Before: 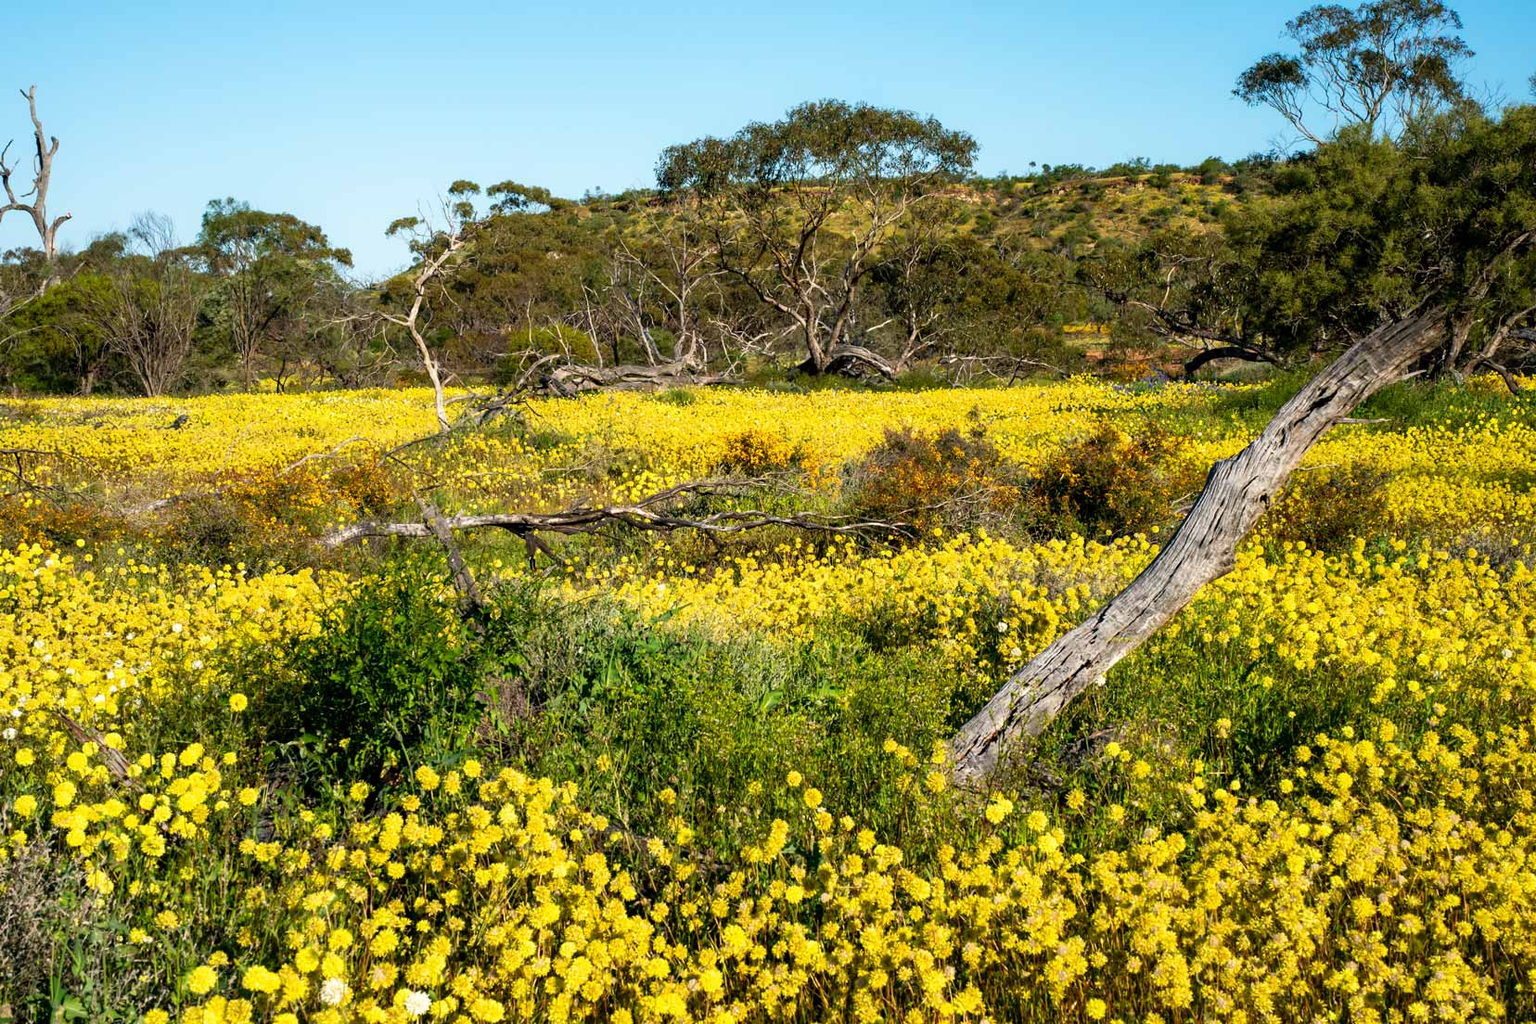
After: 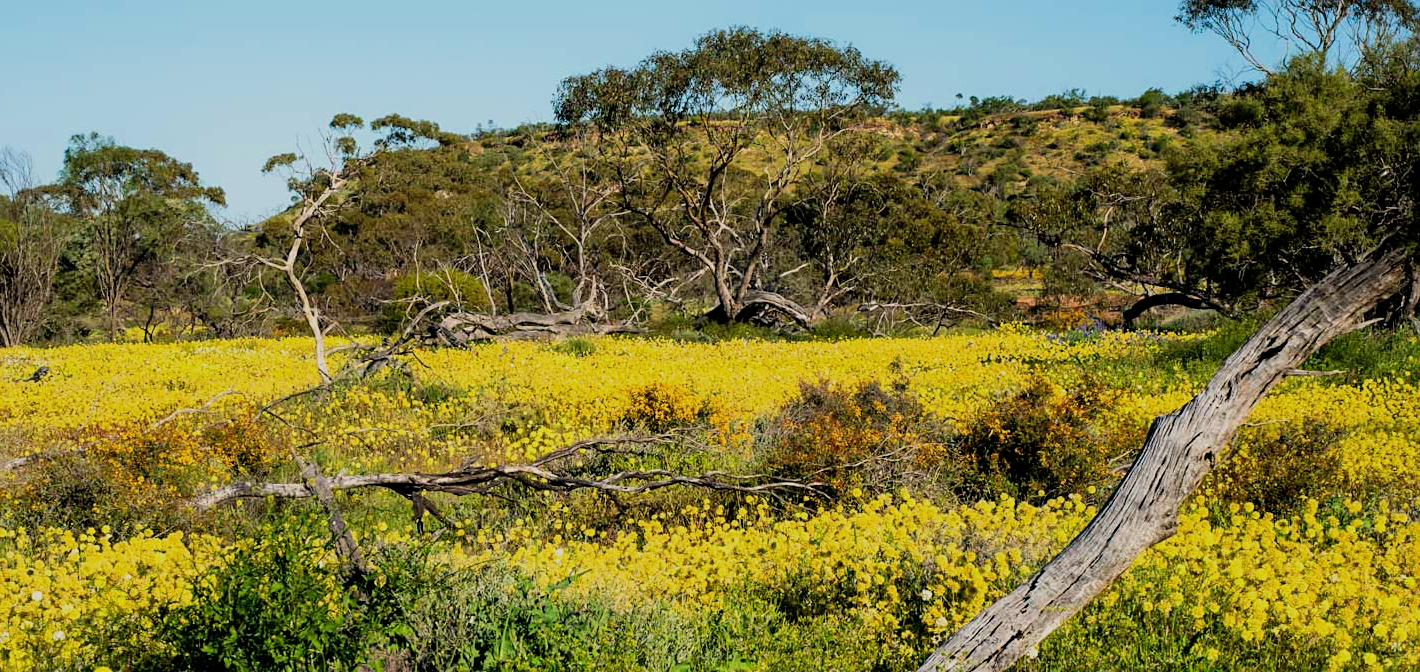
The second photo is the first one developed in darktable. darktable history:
sharpen: amount 0.217
filmic rgb: black relative exposure -7.65 EV, white relative exposure 4.56 EV, hardness 3.61, color science v6 (2022)
crop and rotate: left 9.321%, top 7.338%, right 4.911%, bottom 31.732%
